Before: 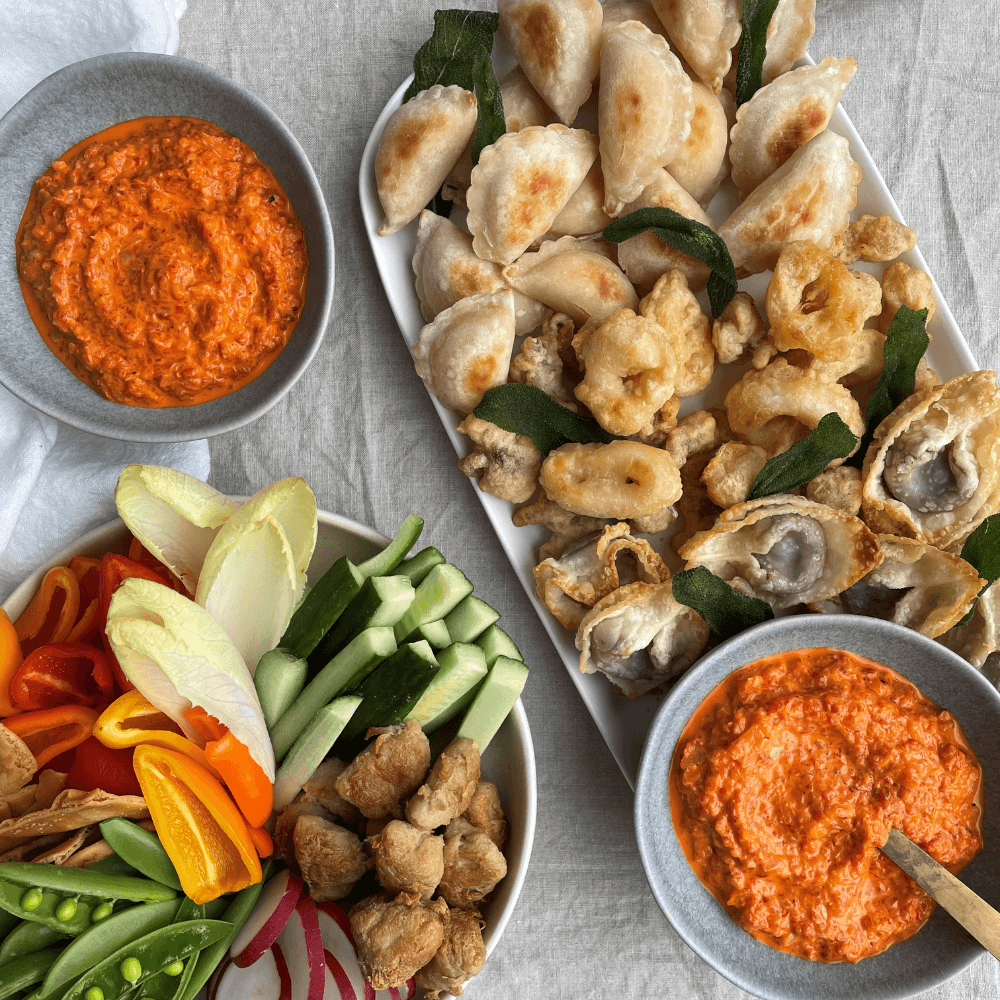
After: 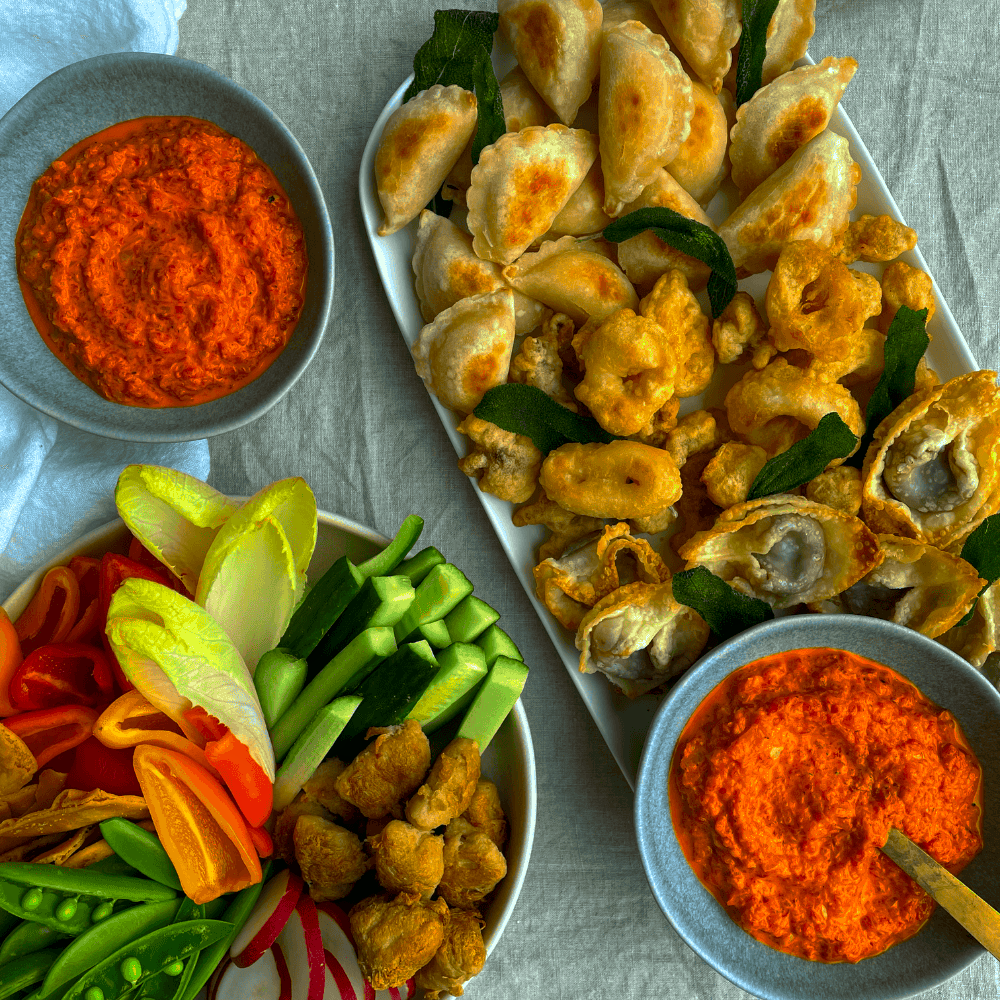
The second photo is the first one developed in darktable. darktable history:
base curve: curves: ch0 [(0, 0) (0.595, 0.418) (1, 1)], preserve colors none
color balance rgb: linear chroma grading › global chroma 15%, perceptual saturation grading › global saturation 30%
color correction: highlights a* -7.33, highlights b* 1.26, shadows a* -3.55, saturation 1.4
local contrast: highlights 100%, shadows 100%, detail 120%, midtone range 0.2
